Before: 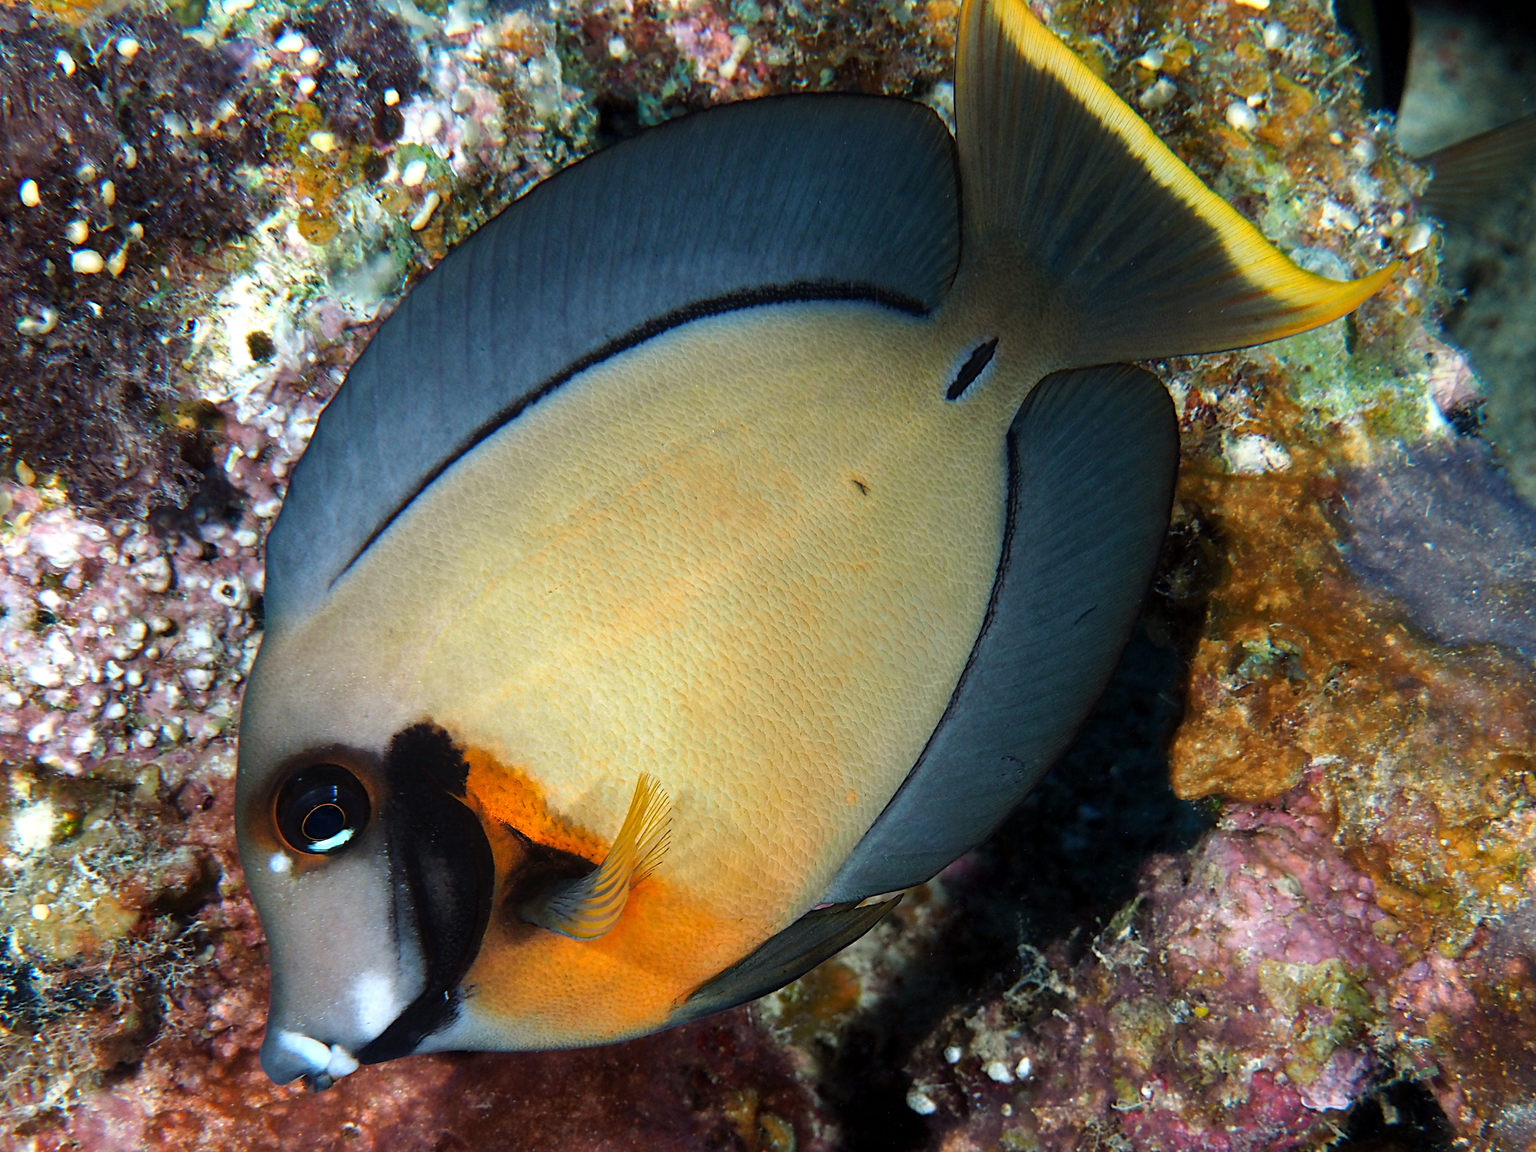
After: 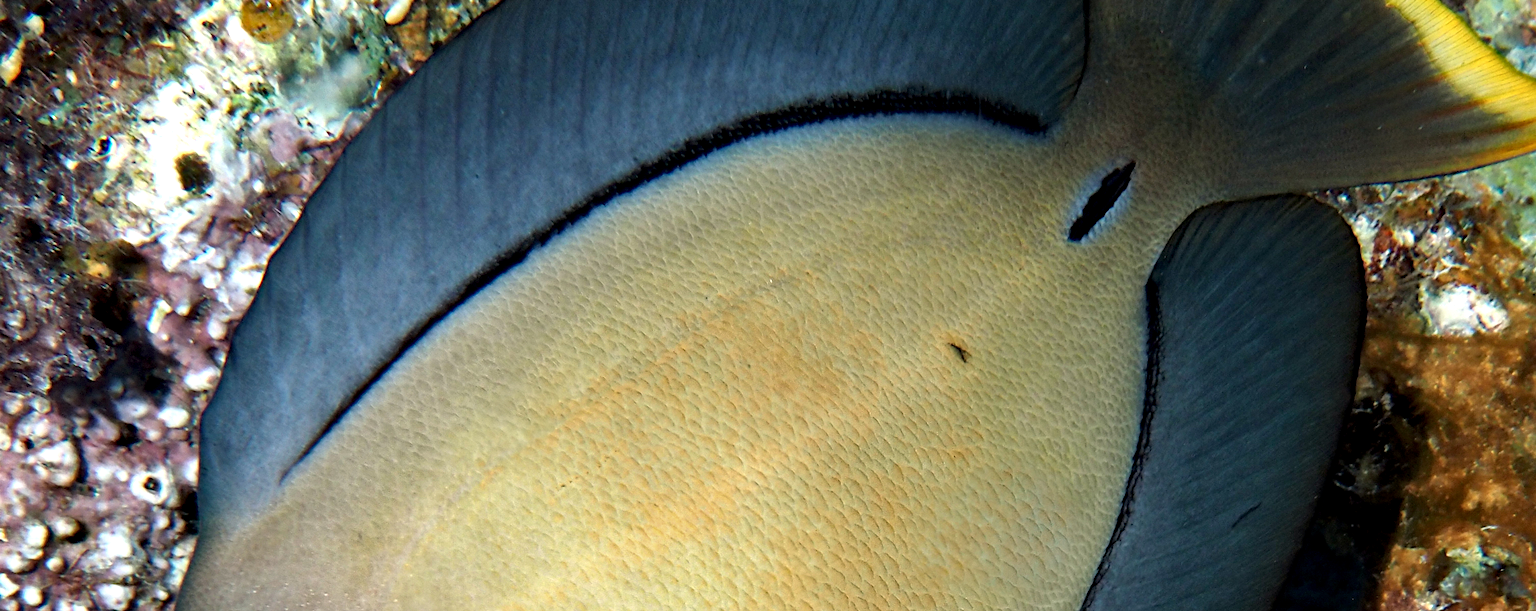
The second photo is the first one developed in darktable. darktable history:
crop: left 7.129%, top 18.367%, right 14.504%, bottom 39.998%
contrast equalizer: y [[0.586, 0.584, 0.576, 0.565, 0.552, 0.539], [0.5 ×6], [0.97, 0.959, 0.919, 0.859, 0.789, 0.717], [0 ×6], [0 ×6]]
